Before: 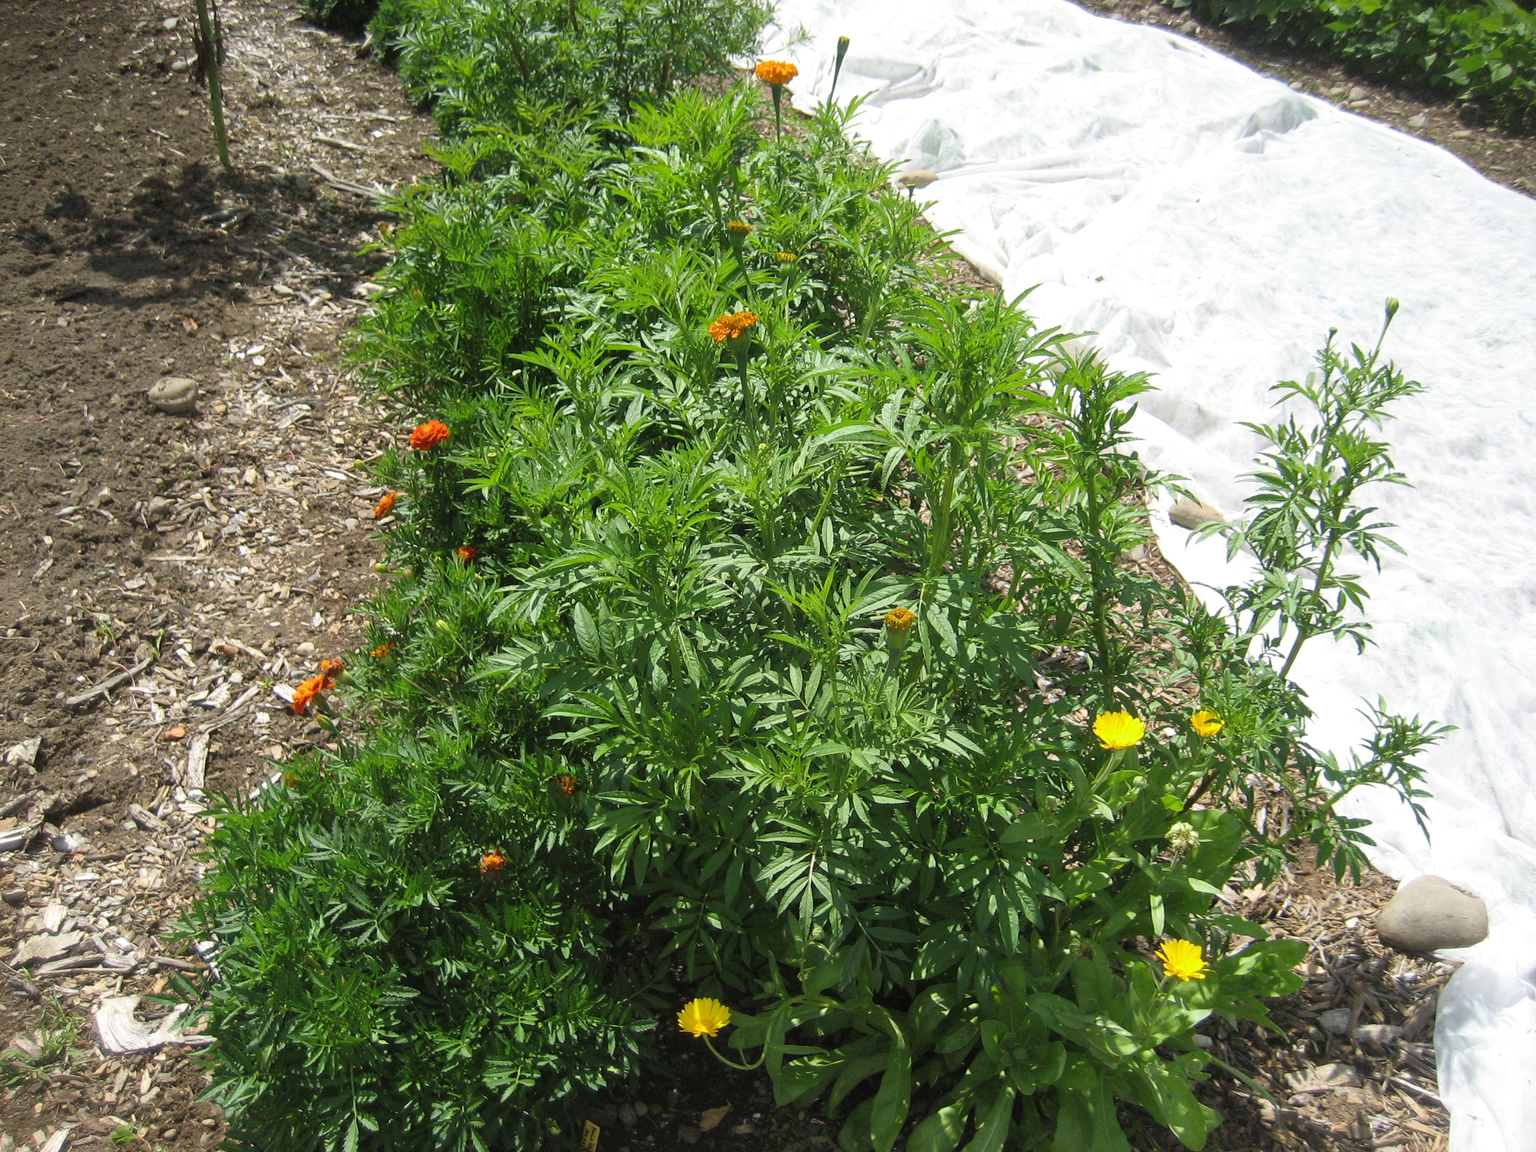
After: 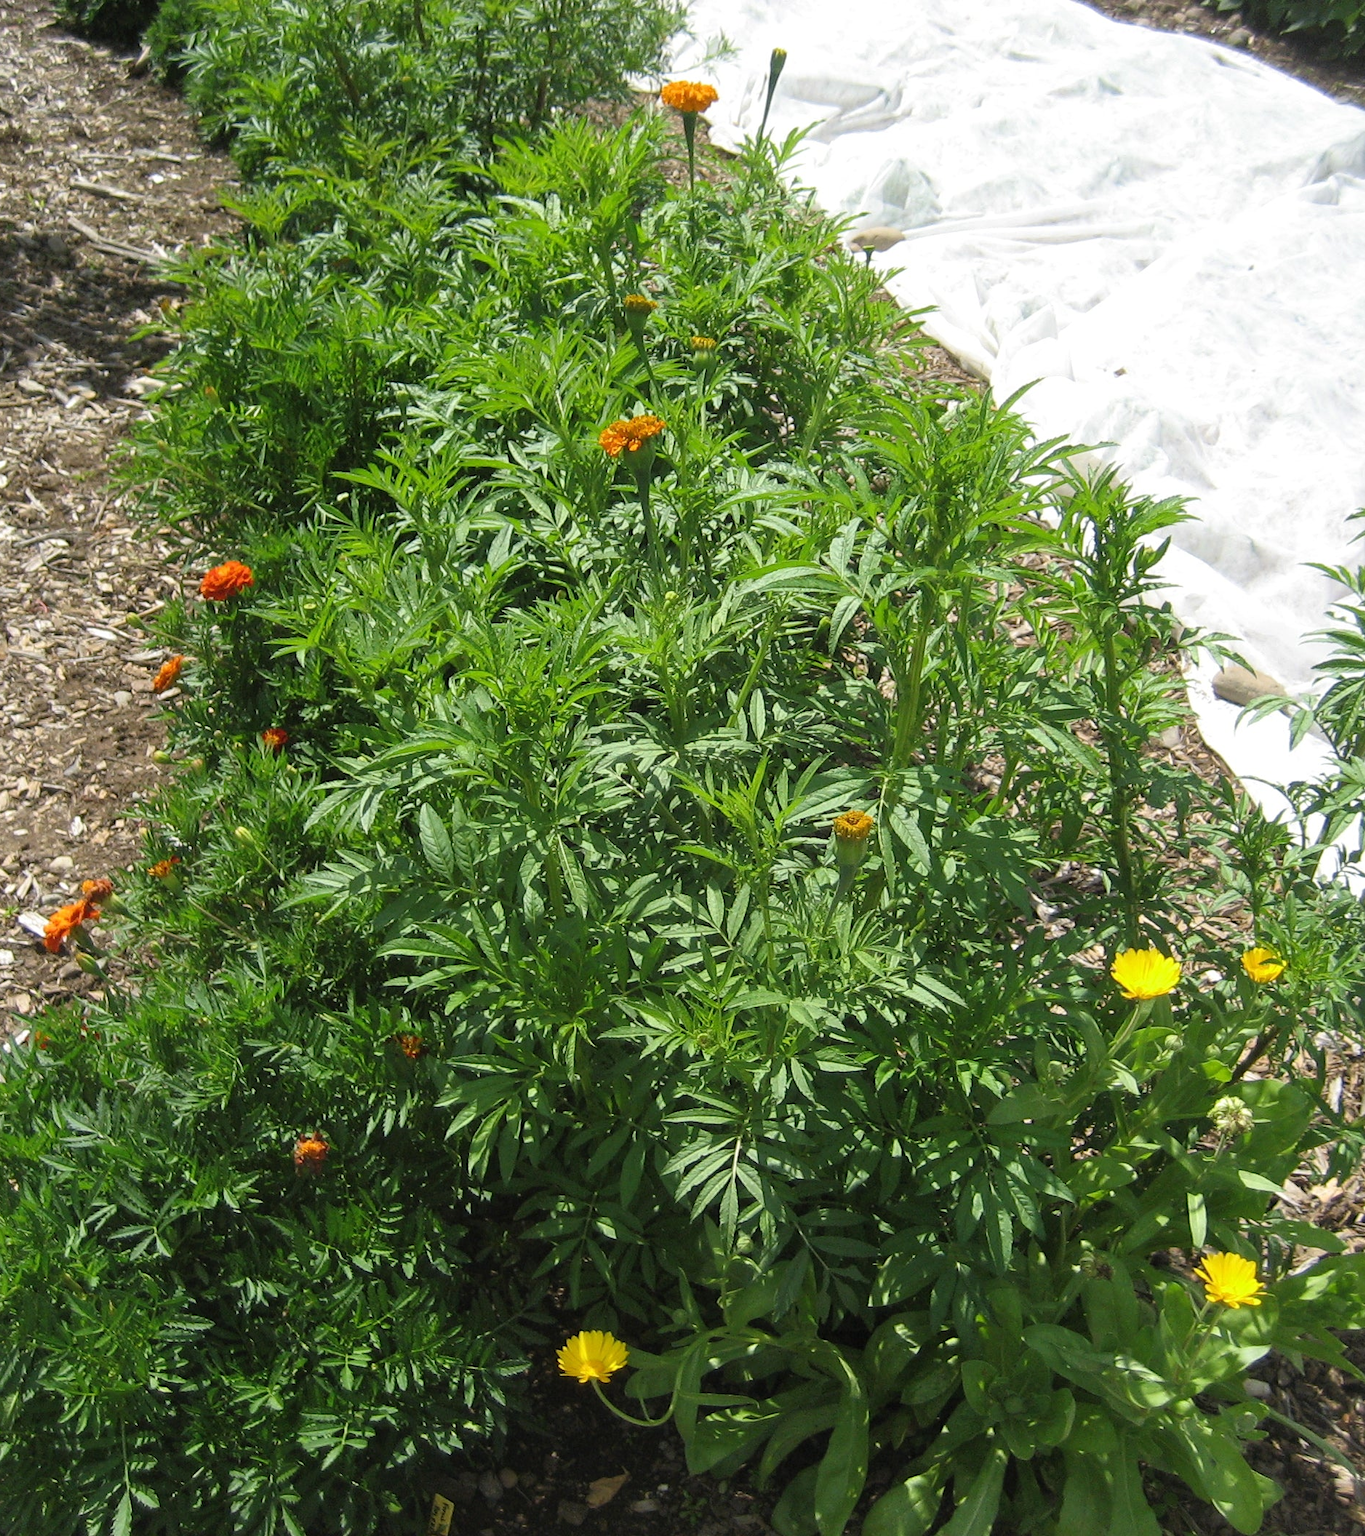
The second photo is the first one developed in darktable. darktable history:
crop: left 16.922%, right 16.384%
